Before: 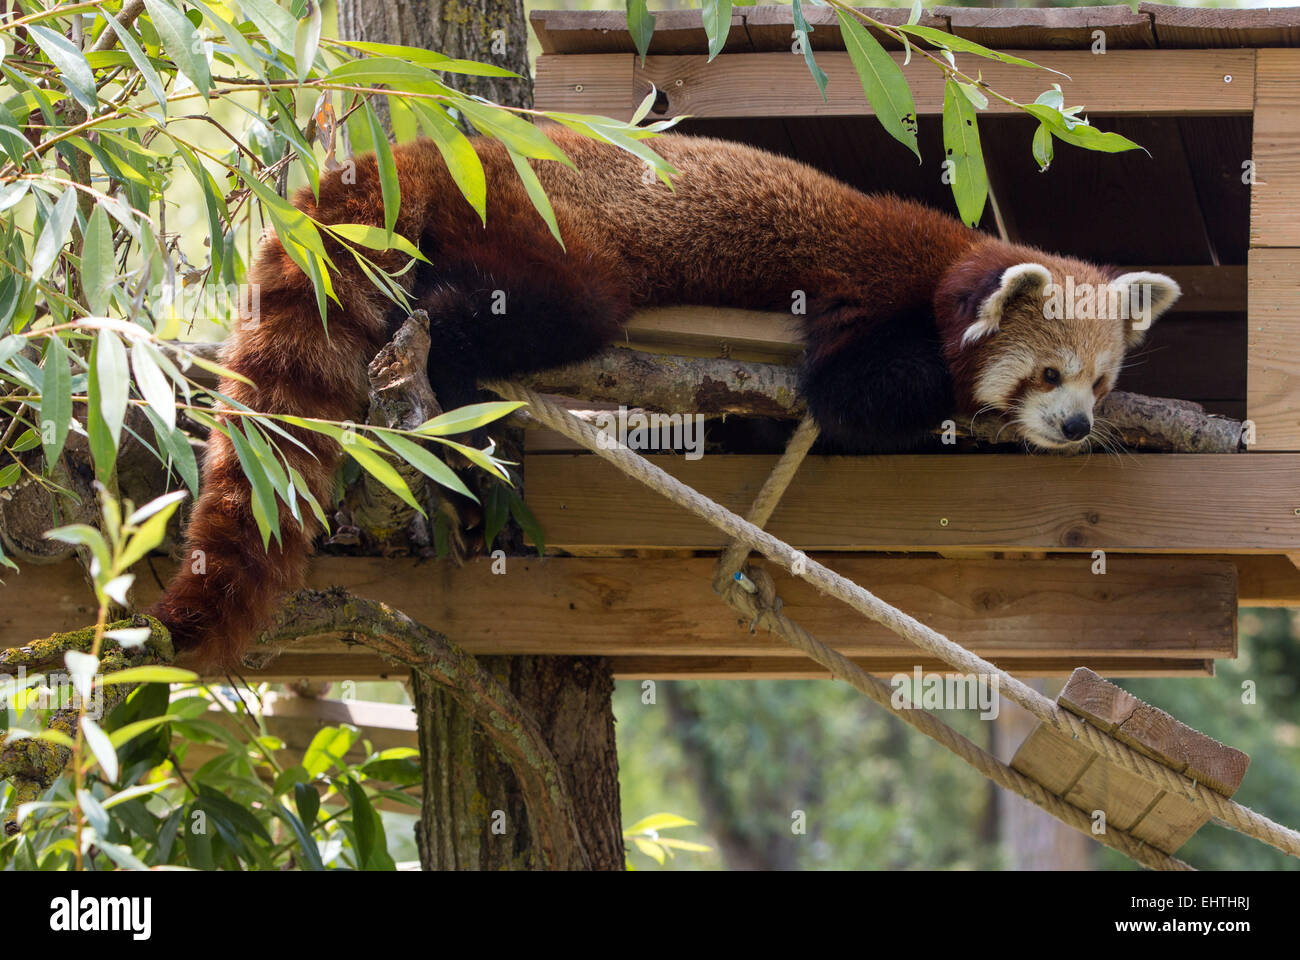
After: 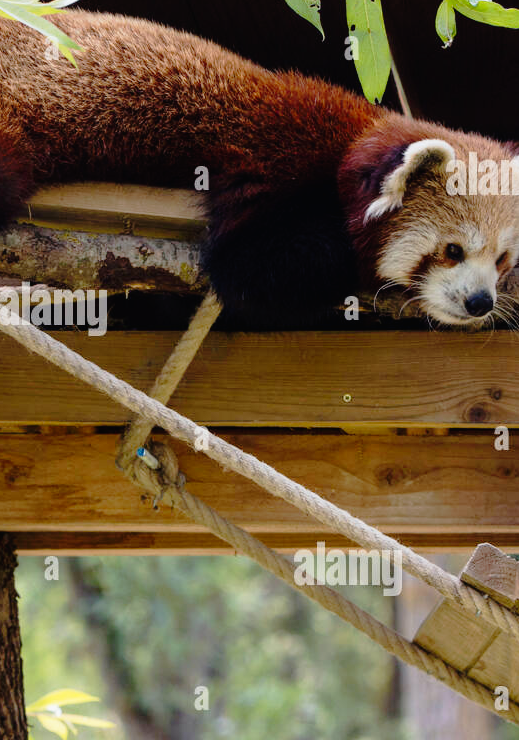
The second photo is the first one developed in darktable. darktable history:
tone curve: curves: ch0 [(0.014, 0.013) (0.088, 0.043) (0.208, 0.176) (0.257, 0.267) (0.406, 0.483) (0.489, 0.556) (0.667, 0.73) (0.793, 0.851) (0.994, 0.974)]; ch1 [(0, 0) (0.161, 0.092) (0.35, 0.33) (0.392, 0.392) (0.457, 0.467) (0.505, 0.497) (0.537, 0.518) (0.553, 0.53) (0.58, 0.567) (0.739, 0.697) (1, 1)]; ch2 [(0, 0) (0.346, 0.362) (0.448, 0.419) (0.502, 0.499) (0.533, 0.517) (0.556, 0.533) (0.629, 0.619) (0.717, 0.678) (1, 1)], preserve colors none
crop: left 45.939%, top 12.997%, right 14.127%, bottom 9.819%
